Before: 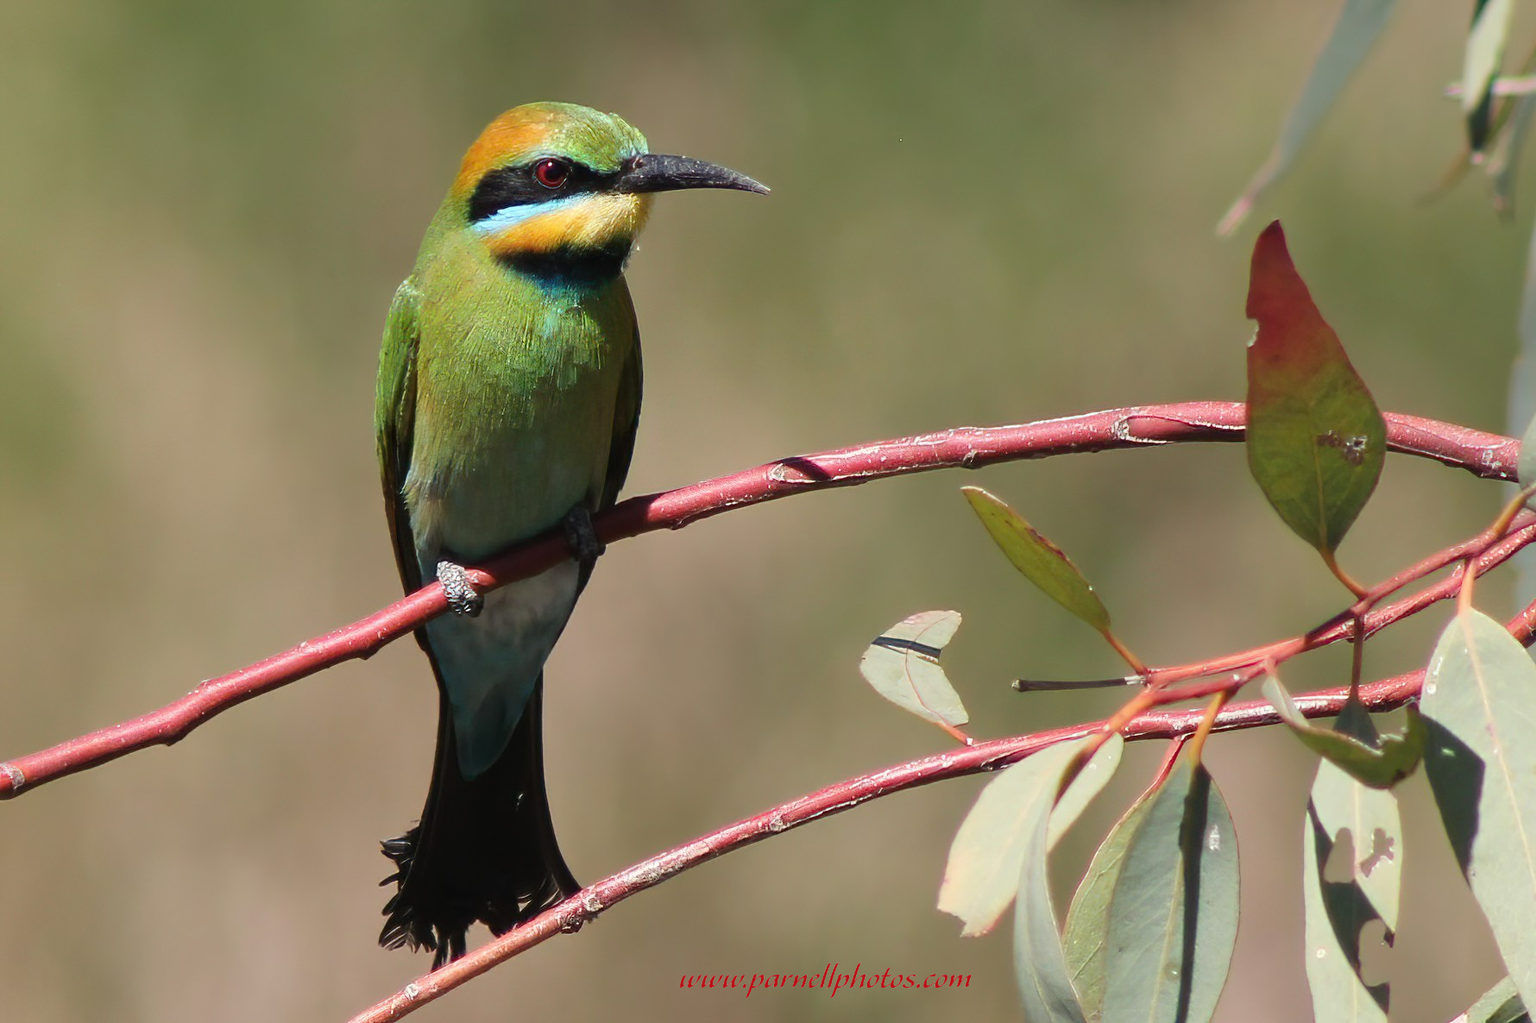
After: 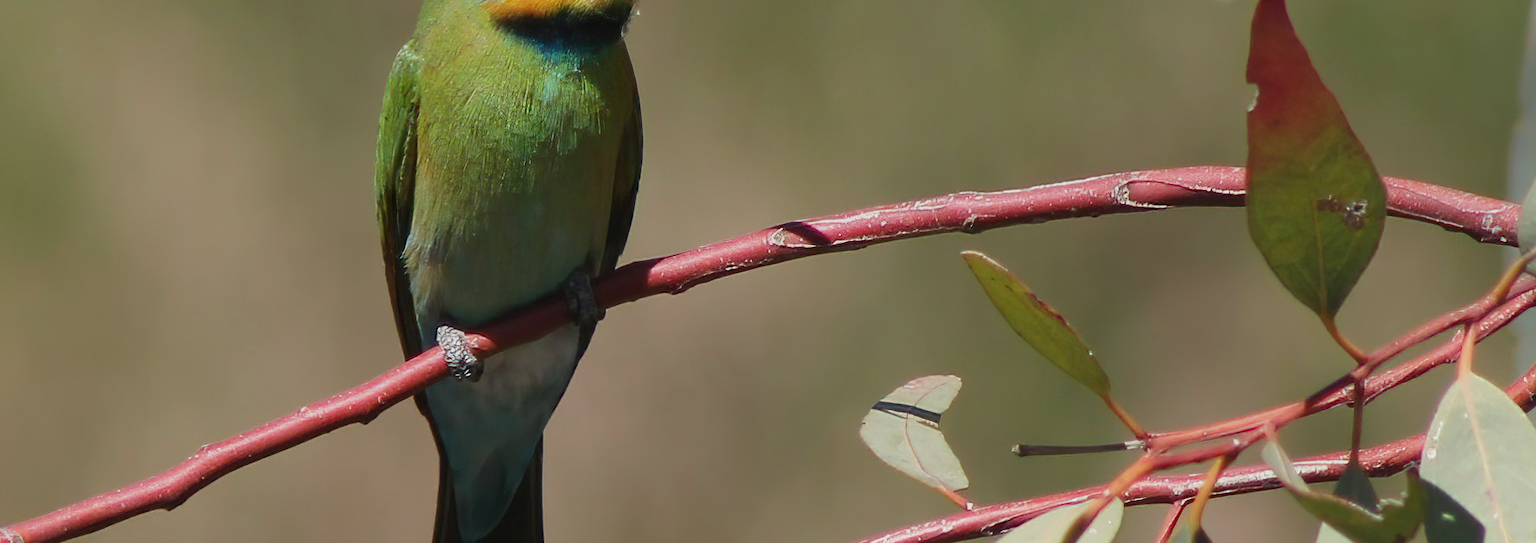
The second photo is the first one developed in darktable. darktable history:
crop and rotate: top 23.054%, bottom 23.808%
tone equalizer: -8 EV 0.25 EV, -7 EV 0.431 EV, -6 EV 0.389 EV, -5 EV 0.253 EV, -3 EV -0.273 EV, -2 EV -0.398 EV, -1 EV -0.414 EV, +0 EV -0.256 EV
